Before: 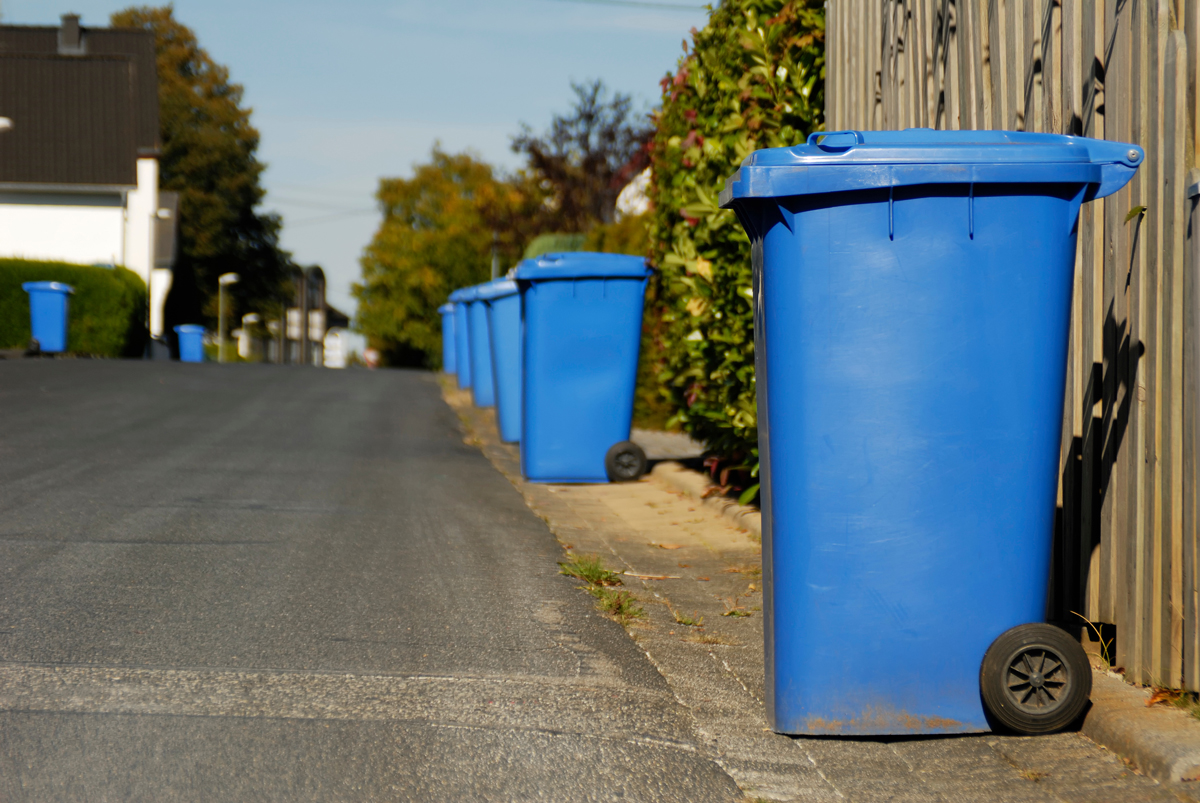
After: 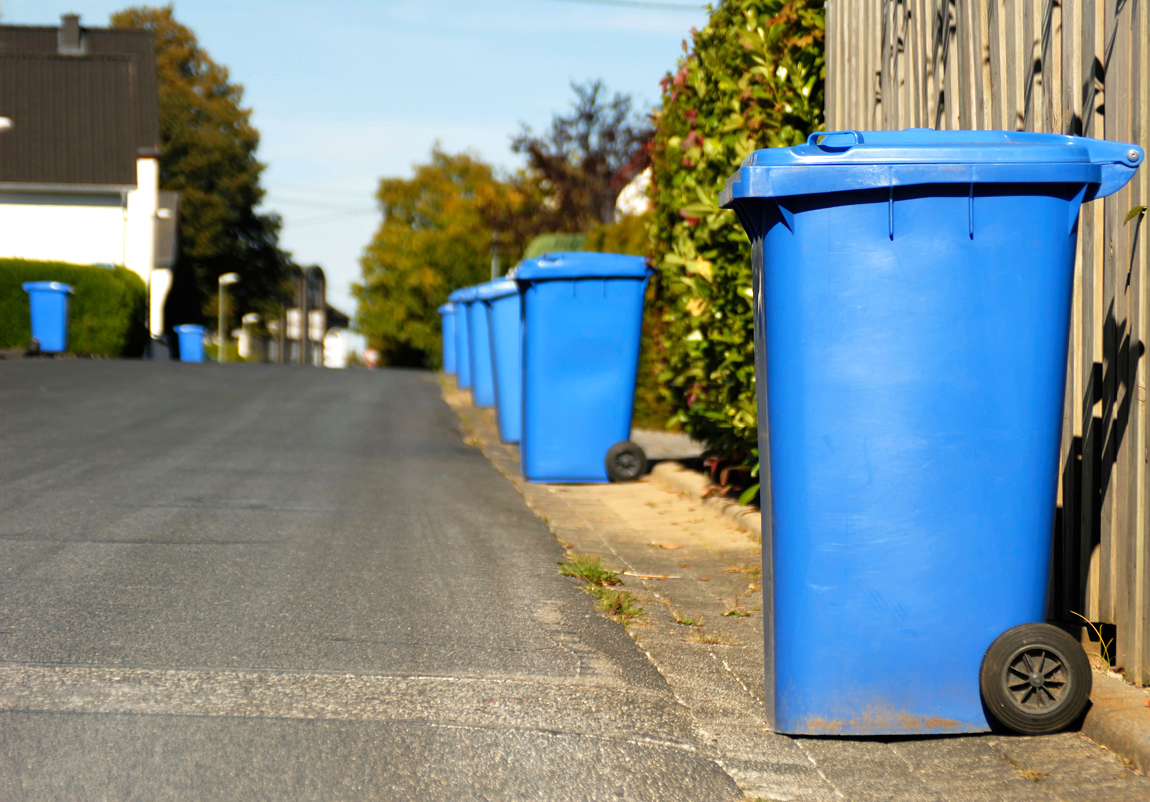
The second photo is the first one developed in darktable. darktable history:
exposure: exposure 0.64 EV, compensate highlight preservation false
crop: right 4.126%, bottom 0.031%
